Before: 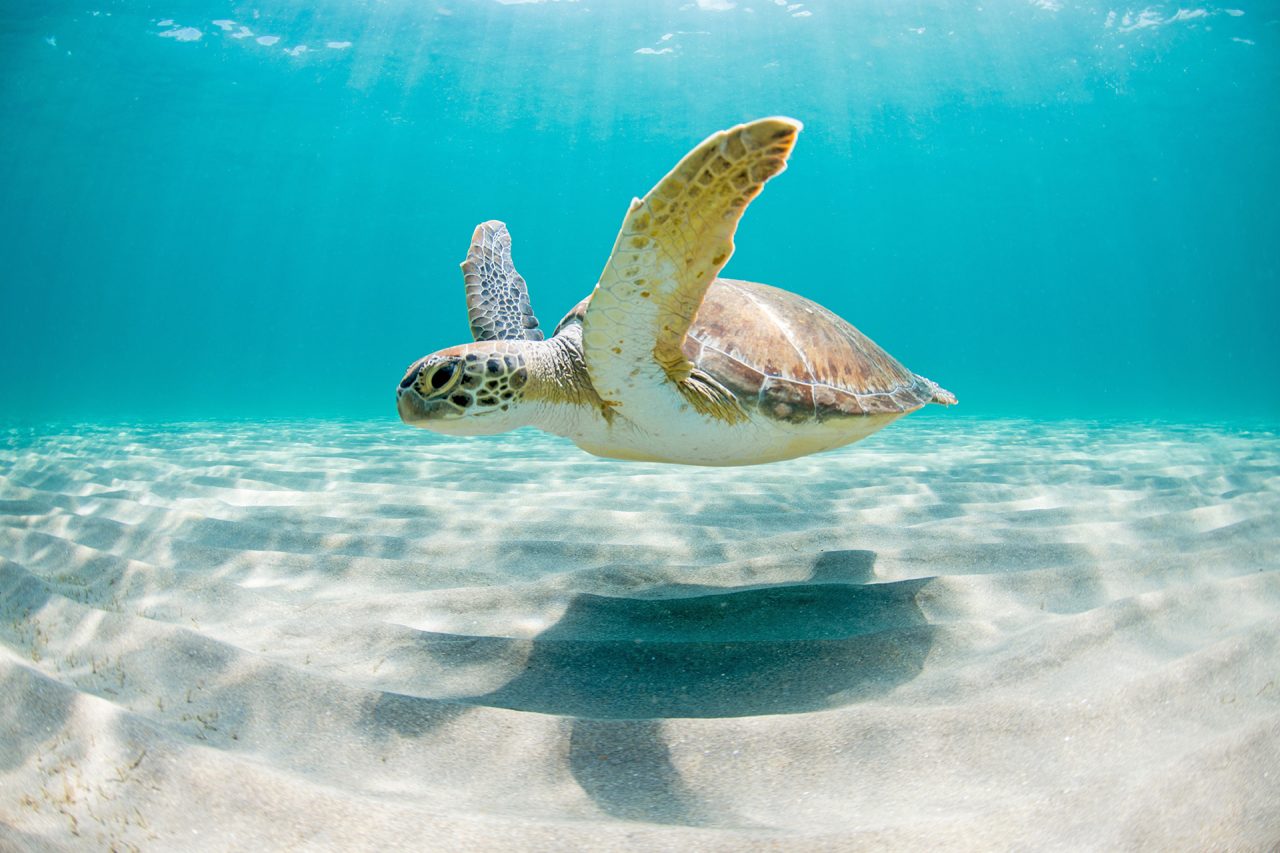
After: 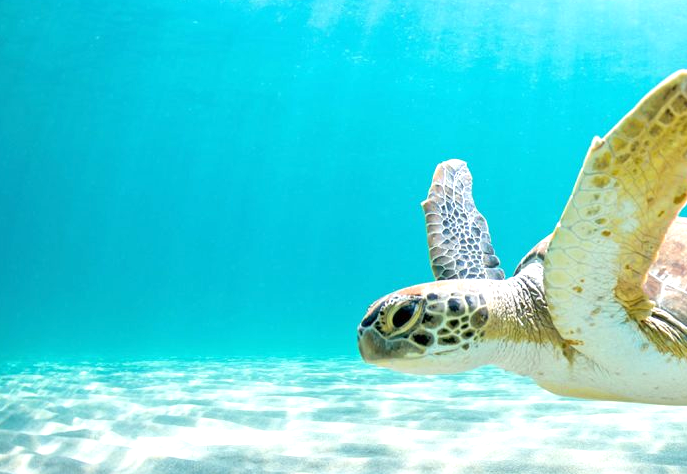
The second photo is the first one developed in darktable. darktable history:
exposure: exposure 0.6 EV, compensate highlight preservation false
crop and rotate: left 3.056%, top 7.373%, right 43.231%, bottom 36.965%
